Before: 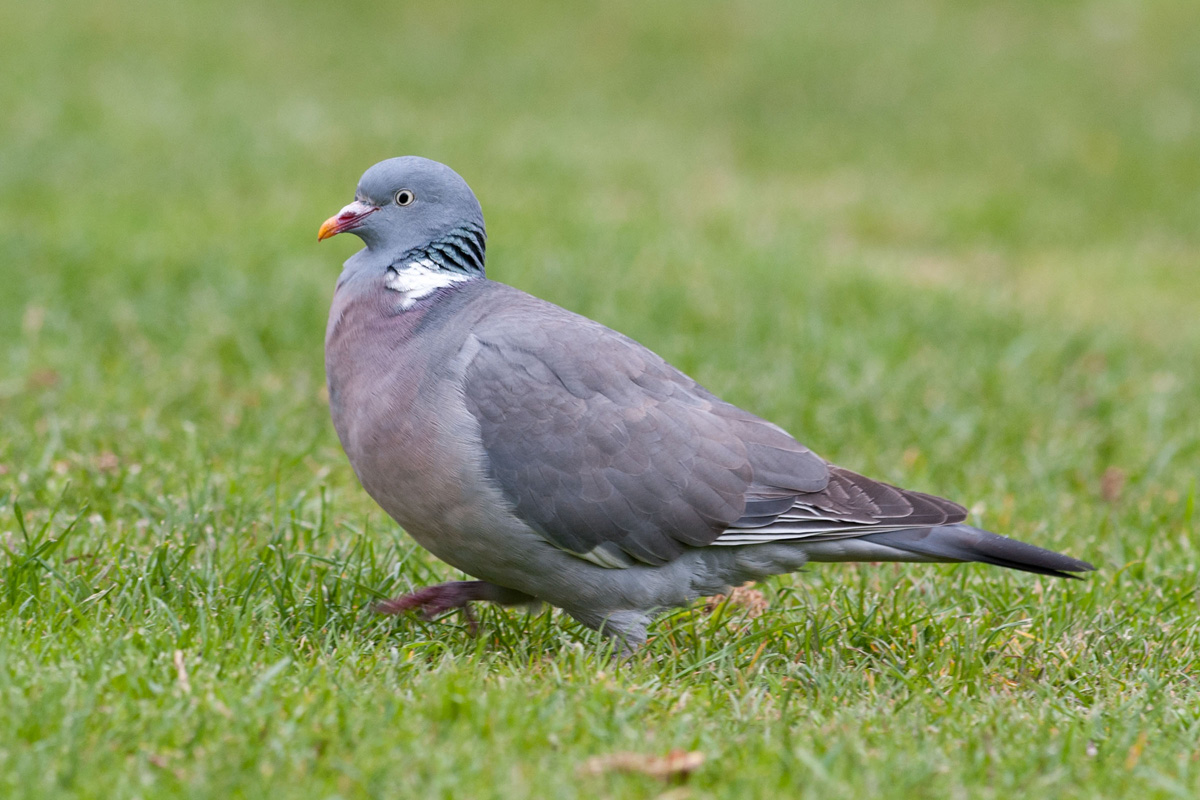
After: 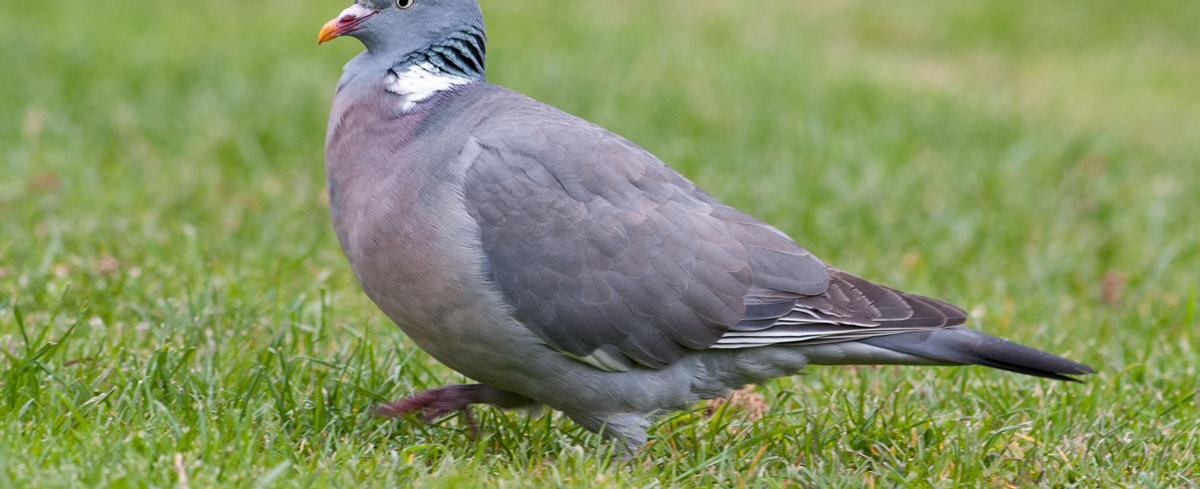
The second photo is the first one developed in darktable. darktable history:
crop and rotate: top 24.85%, bottom 13.941%
